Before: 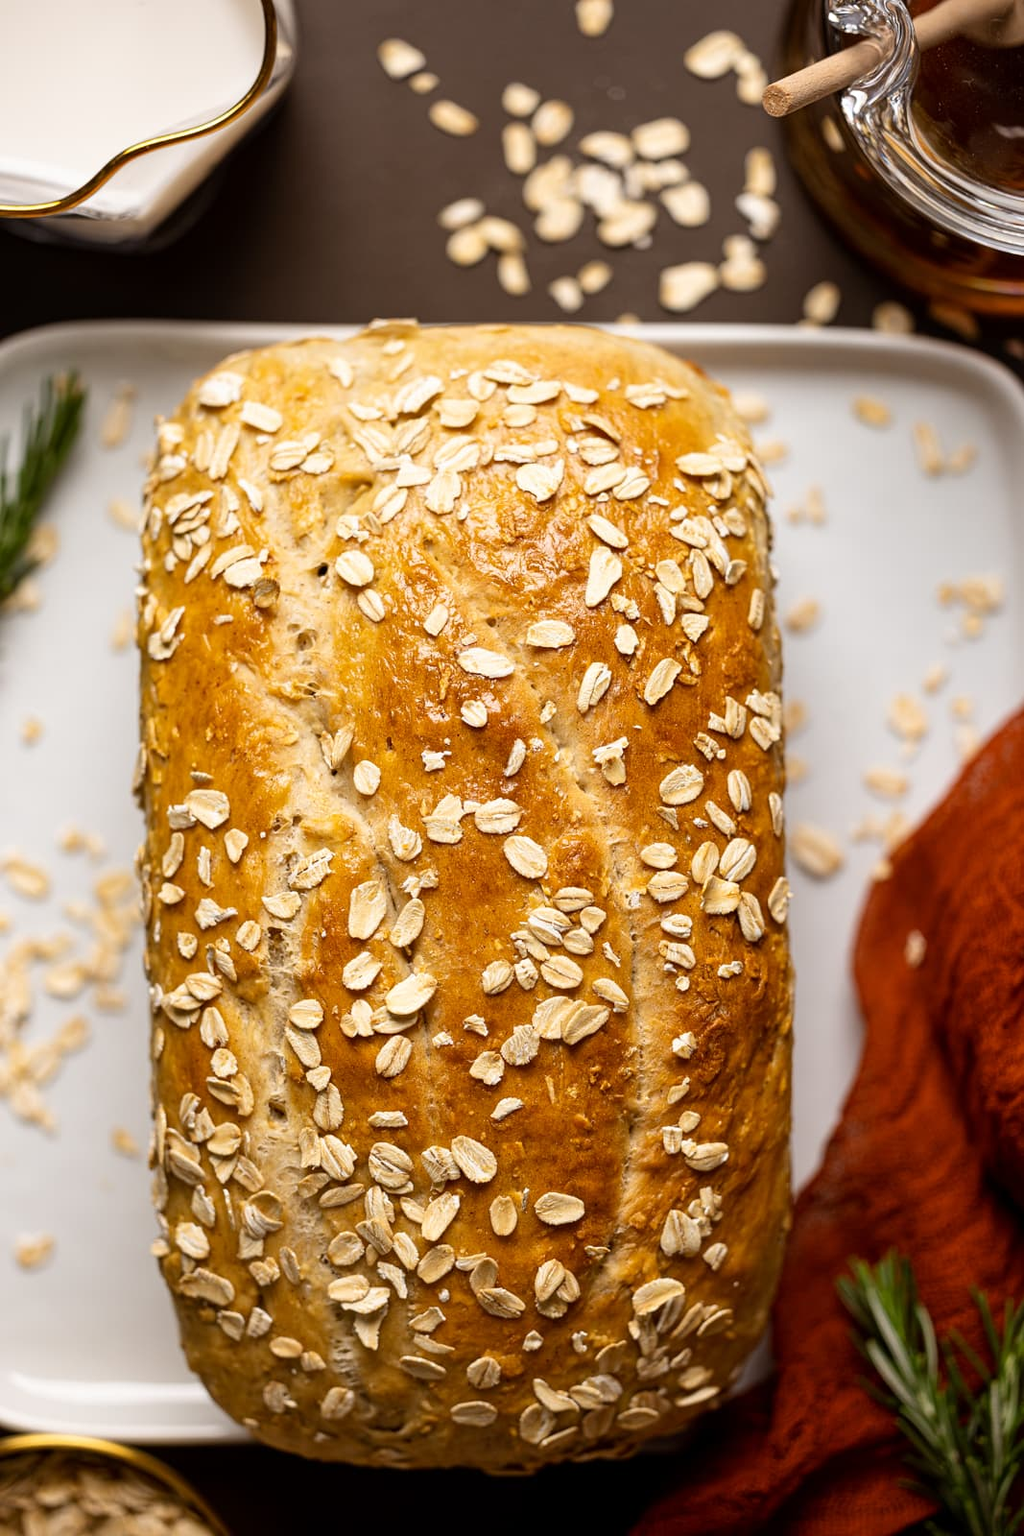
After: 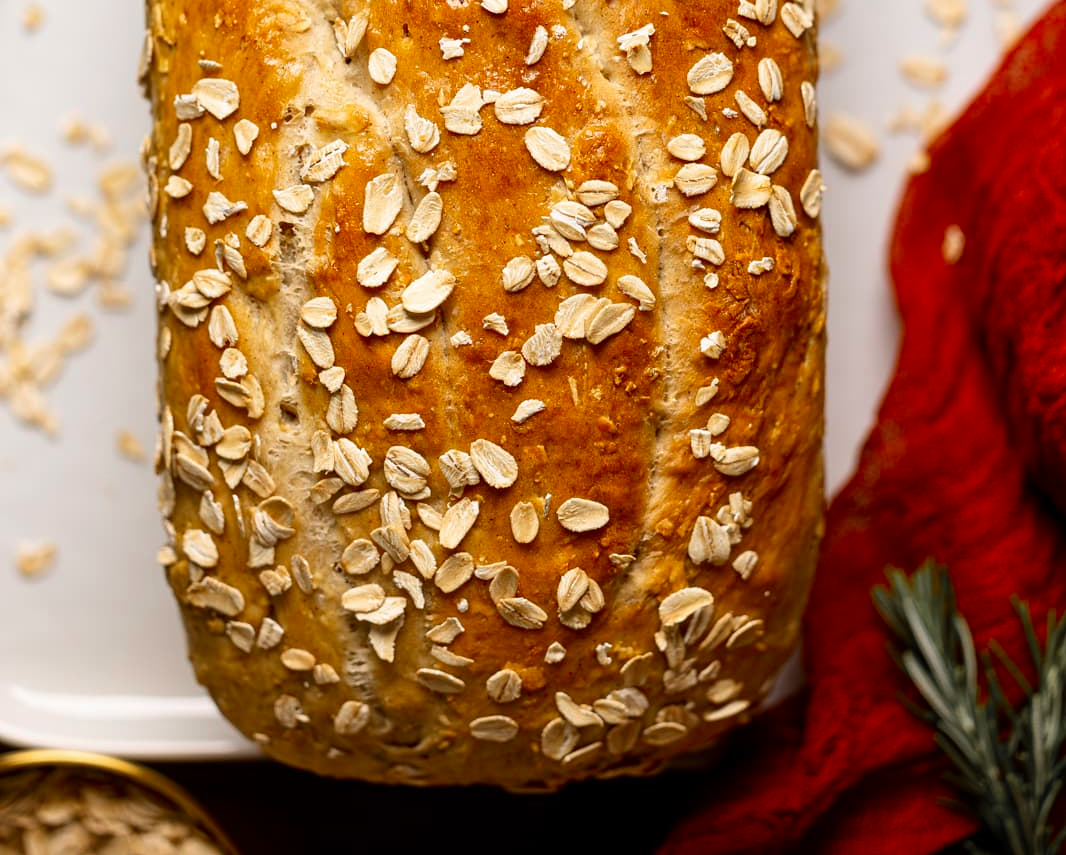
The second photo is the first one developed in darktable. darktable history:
crop and rotate: top 46.548%, right 0.082%
contrast brightness saturation: contrast 0.076, saturation 0.021
color zones: curves: ch1 [(0, 0.679) (0.143, 0.647) (0.286, 0.261) (0.378, -0.011) (0.571, 0.396) (0.714, 0.399) (0.857, 0.406) (1, 0.679)]
